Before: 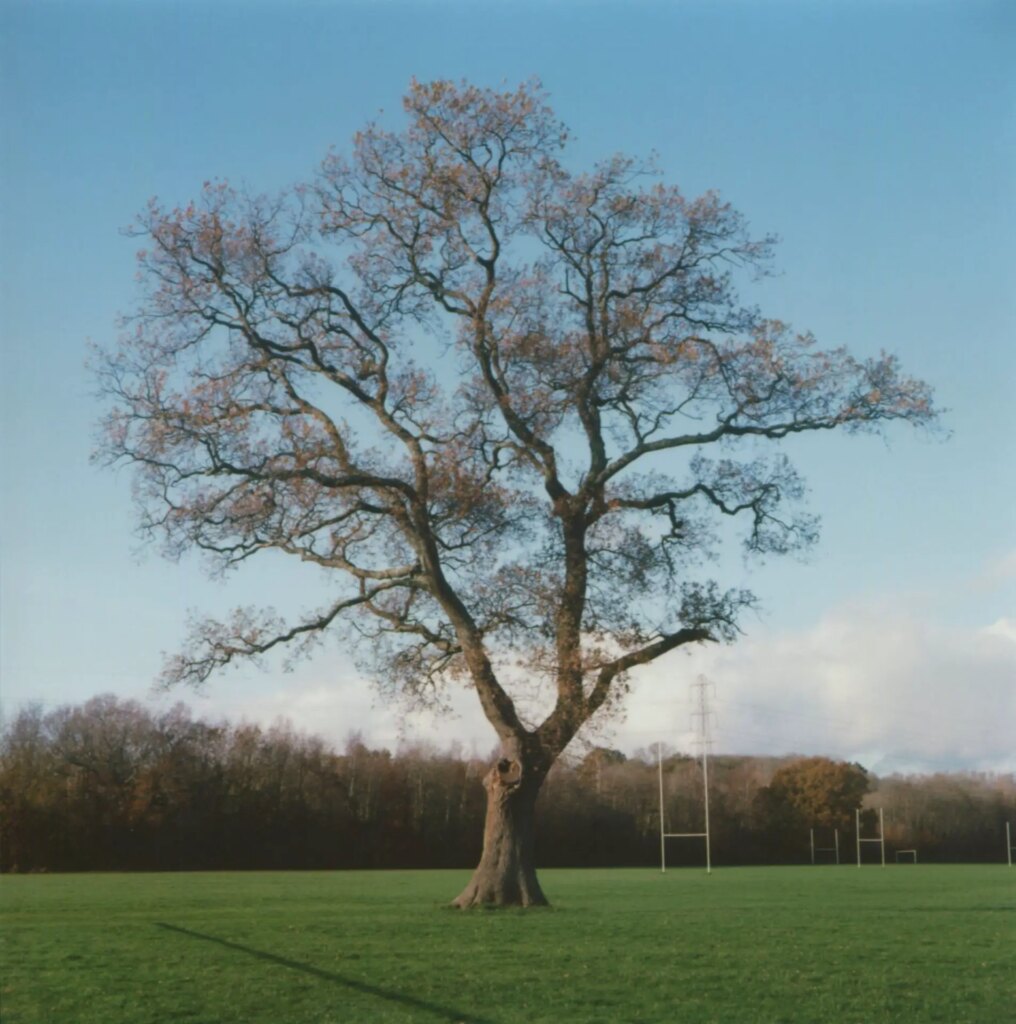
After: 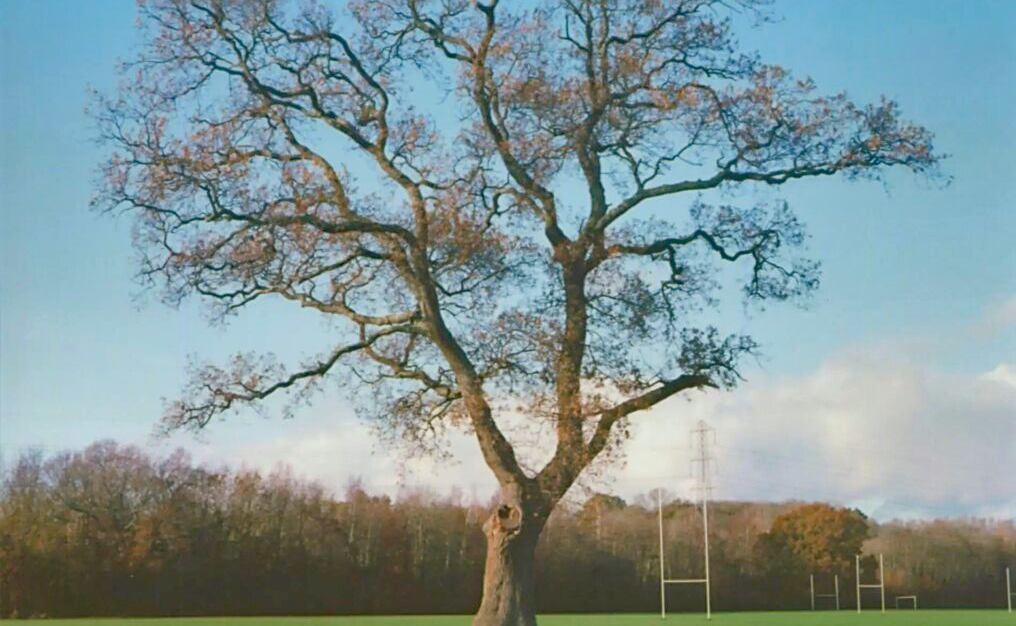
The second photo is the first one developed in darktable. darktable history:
tone equalizer: edges refinement/feathering 500, mask exposure compensation -1.57 EV, preserve details no
contrast brightness saturation: contrast 0.031, brightness 0.069, saturation 0.128
crop and rotate: top 24.863%, bottom 13.962%
sharpen: on, module defaults
haze removal: compatibility mode true, adaptive false
levels: levels [0, 0.445, 1]
shadows and highlights: shadows 73.11, highlights -61.1, soften with gaussian
